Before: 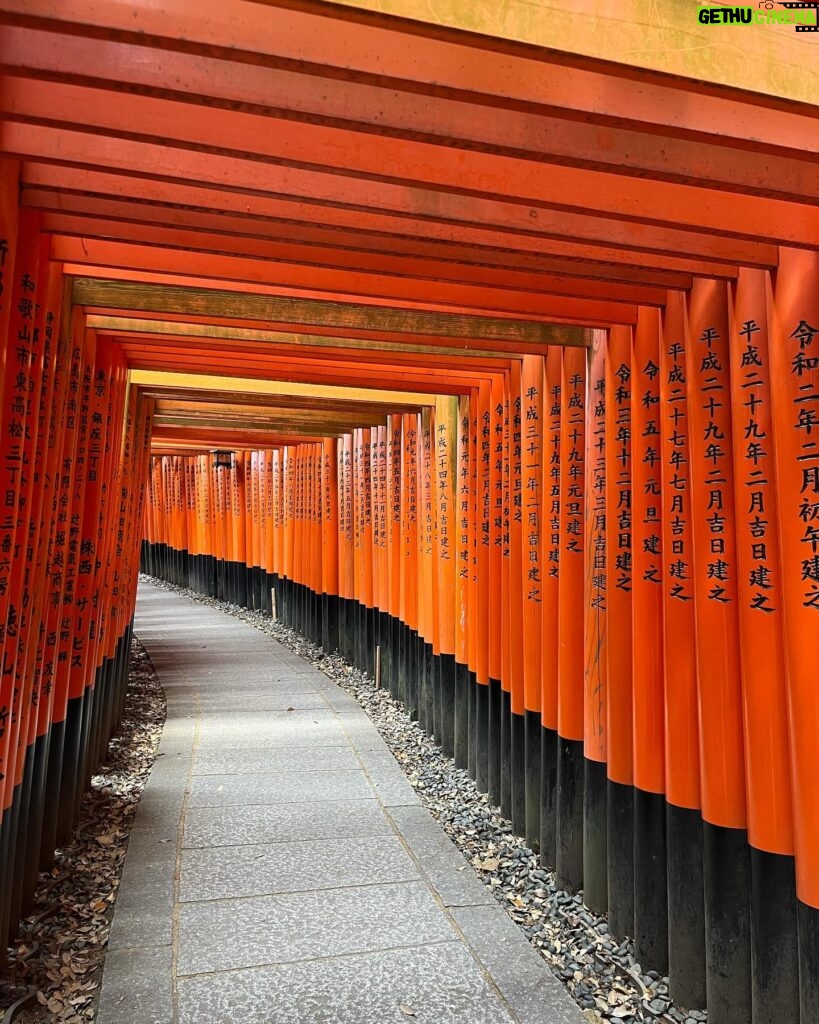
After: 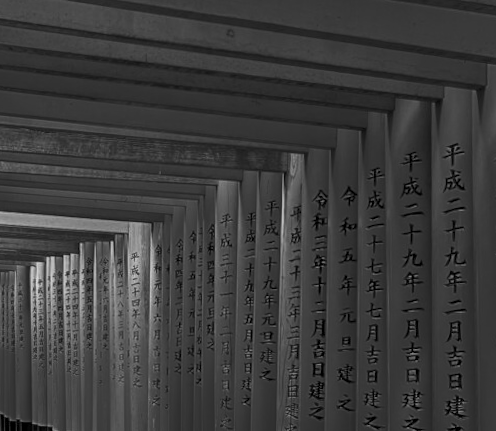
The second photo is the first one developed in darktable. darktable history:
monochrome: a -11.7, b 1.62, size 0.5, highlights 0.38
crop: left 36.005%, top 18.293%, right 0.31%, bottom 38.444%
local contrast: on, module defaults
rotate and perspective: rotation 0.074°, lens shift (vertical) 0.096, lens shift (horizontal) -0.041, crop left 0.043, crop right 0.952, crop top 0.024, crop bottom 0.979
